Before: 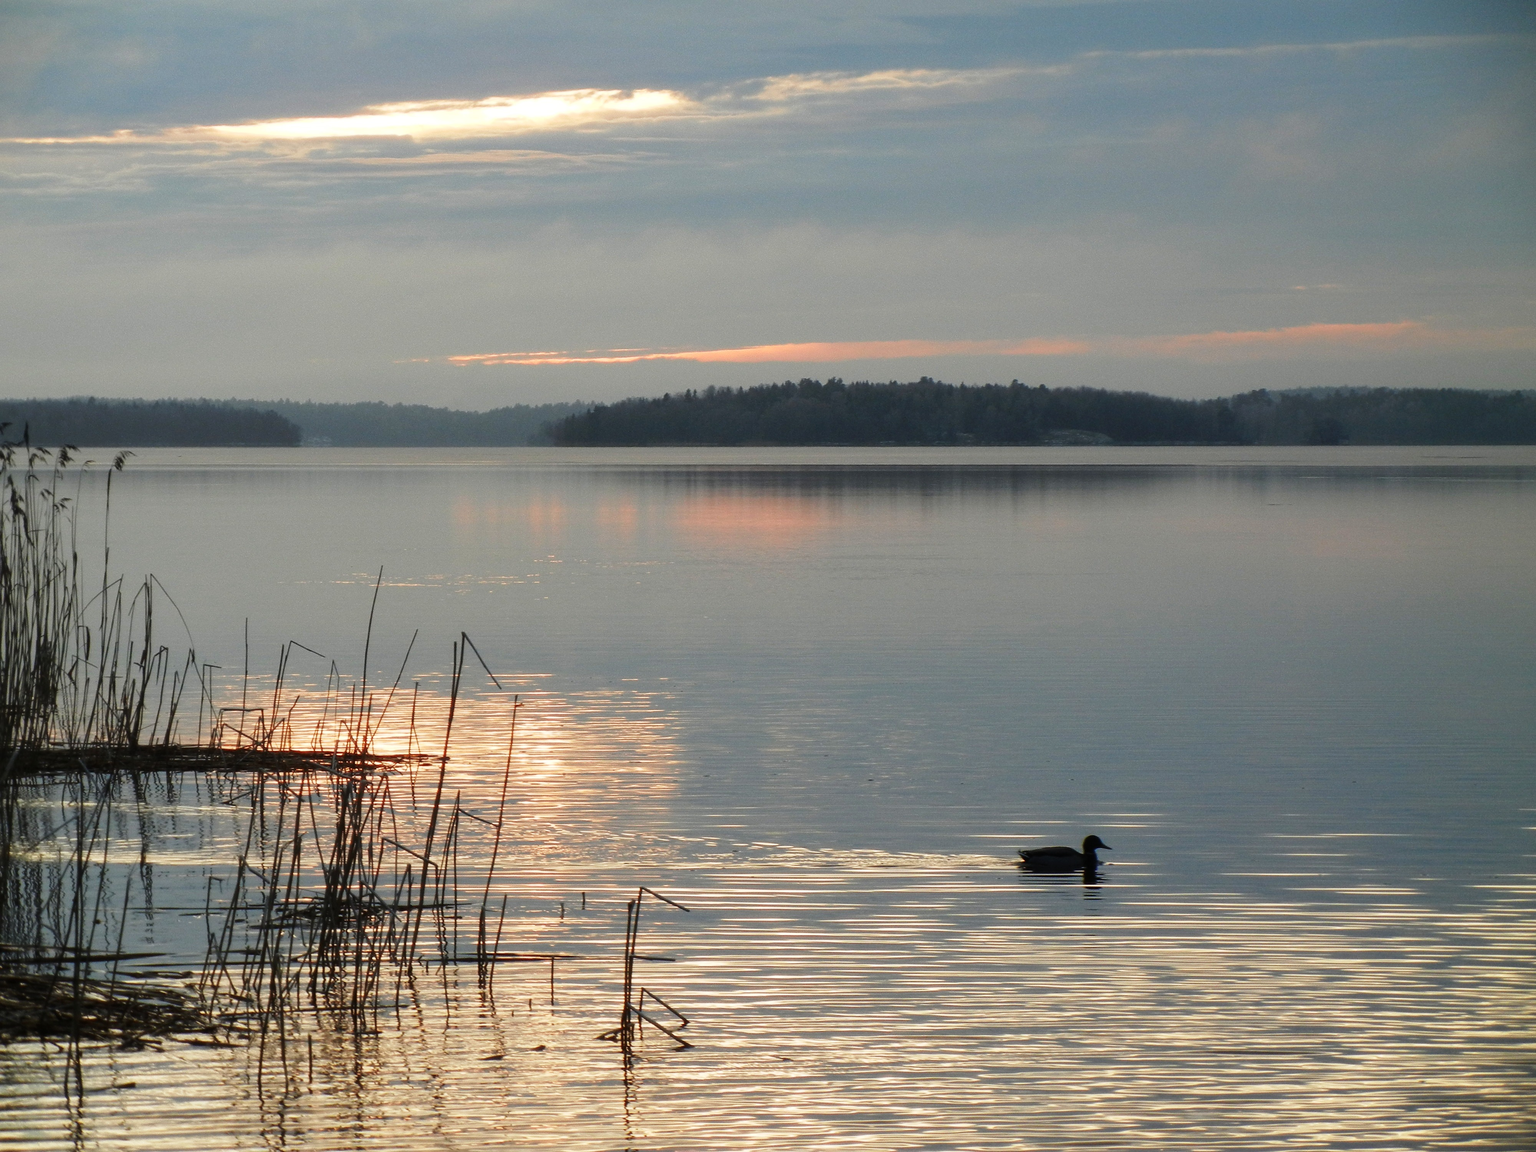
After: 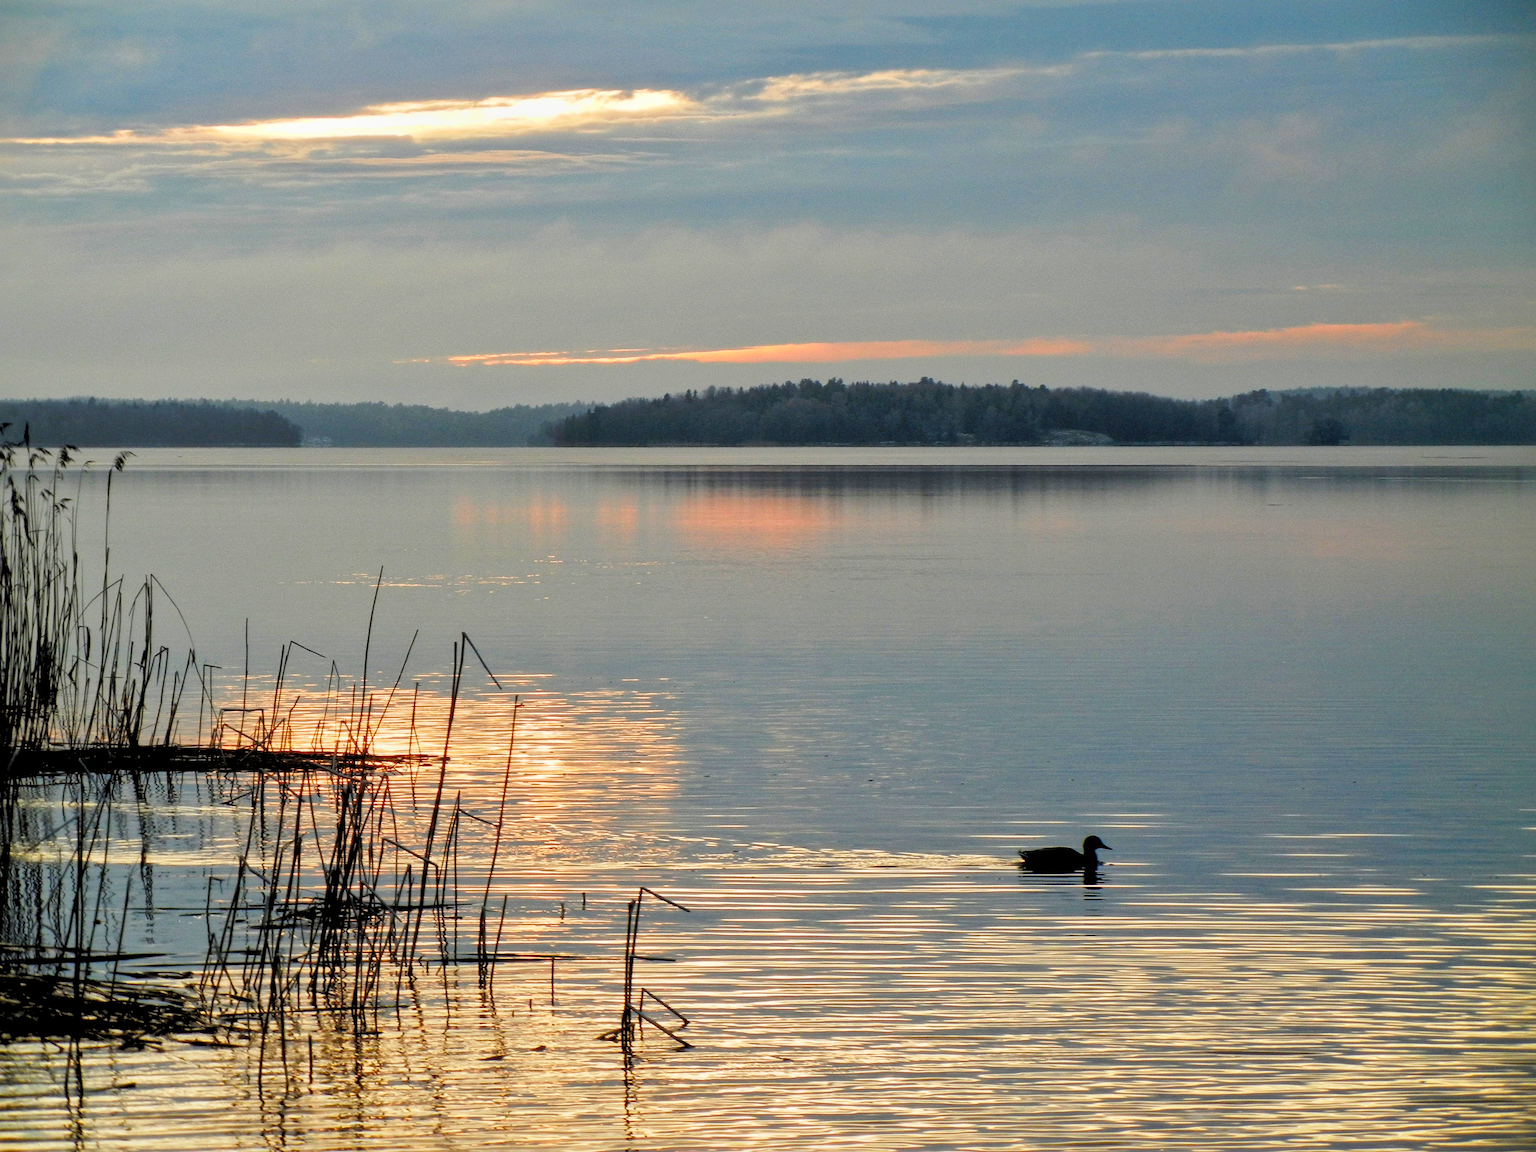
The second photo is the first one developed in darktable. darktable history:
local contrast: mode bilateral grid, contrast 20, coarseness 50, detail 161%, midtone range 0.2
rgb levels: preserve colors sum RGB, levels [[0.038, 0.433, 0.934], [0, 0.5, 1], [0, 0.5, 1]]
color balance rgb: perceptual saturation grading › global saturation 30%, global vibrance 20%
